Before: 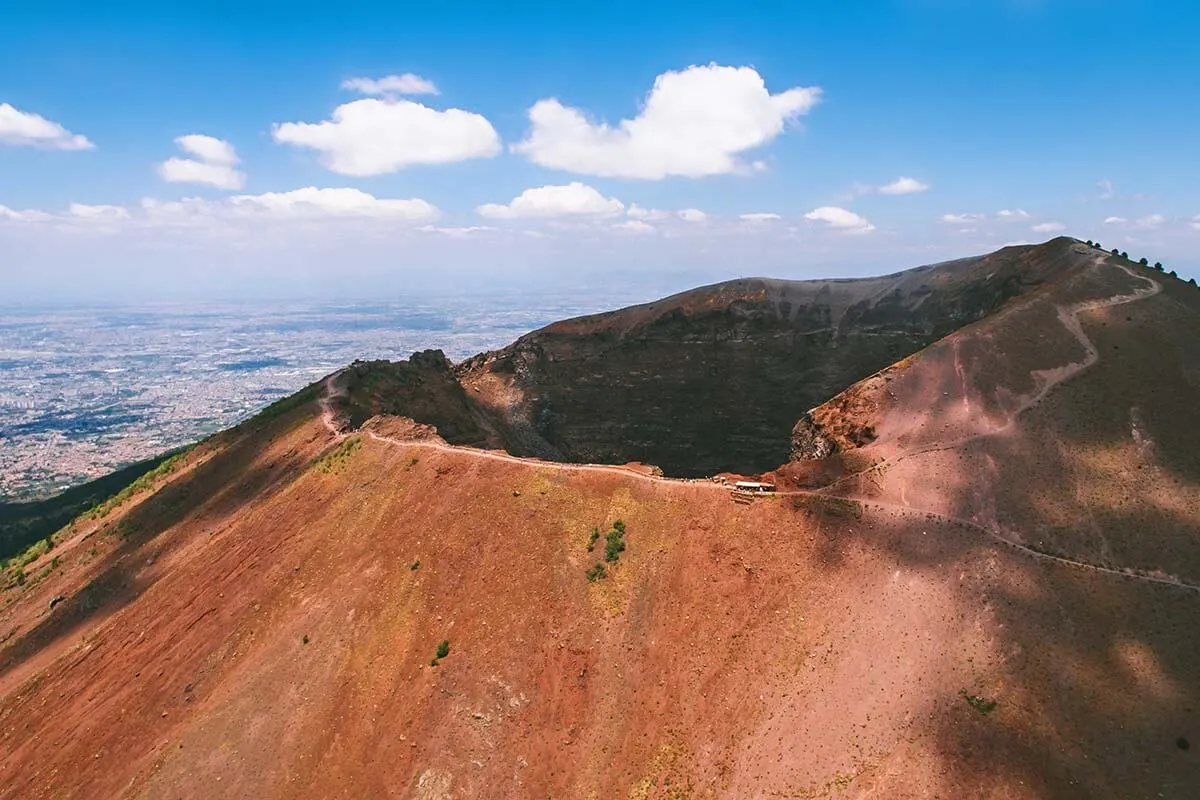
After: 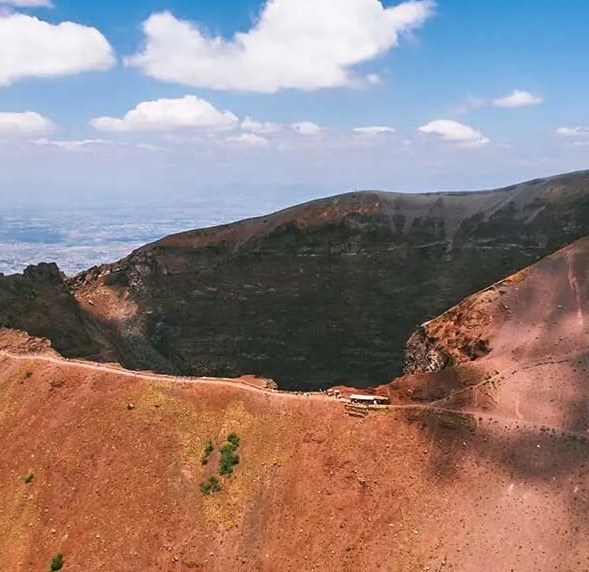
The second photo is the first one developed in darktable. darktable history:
crop: left 32.186%, top 10.951%, right 18.691%, bottom 17.548%
shadows and highlights: soften with gaussian
